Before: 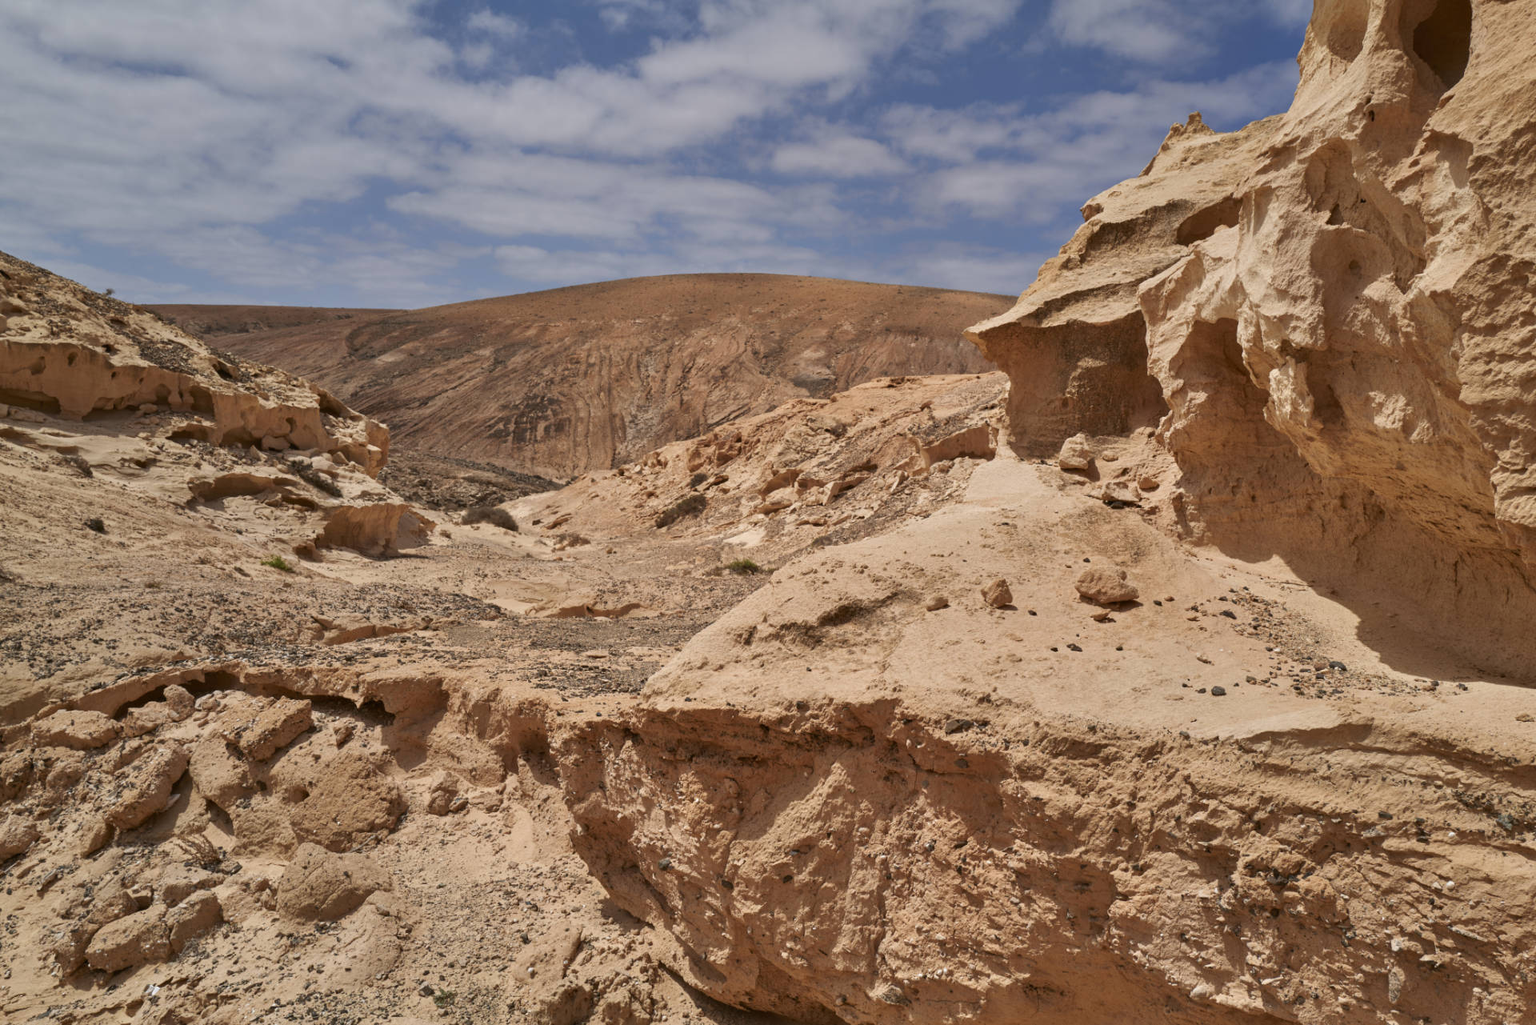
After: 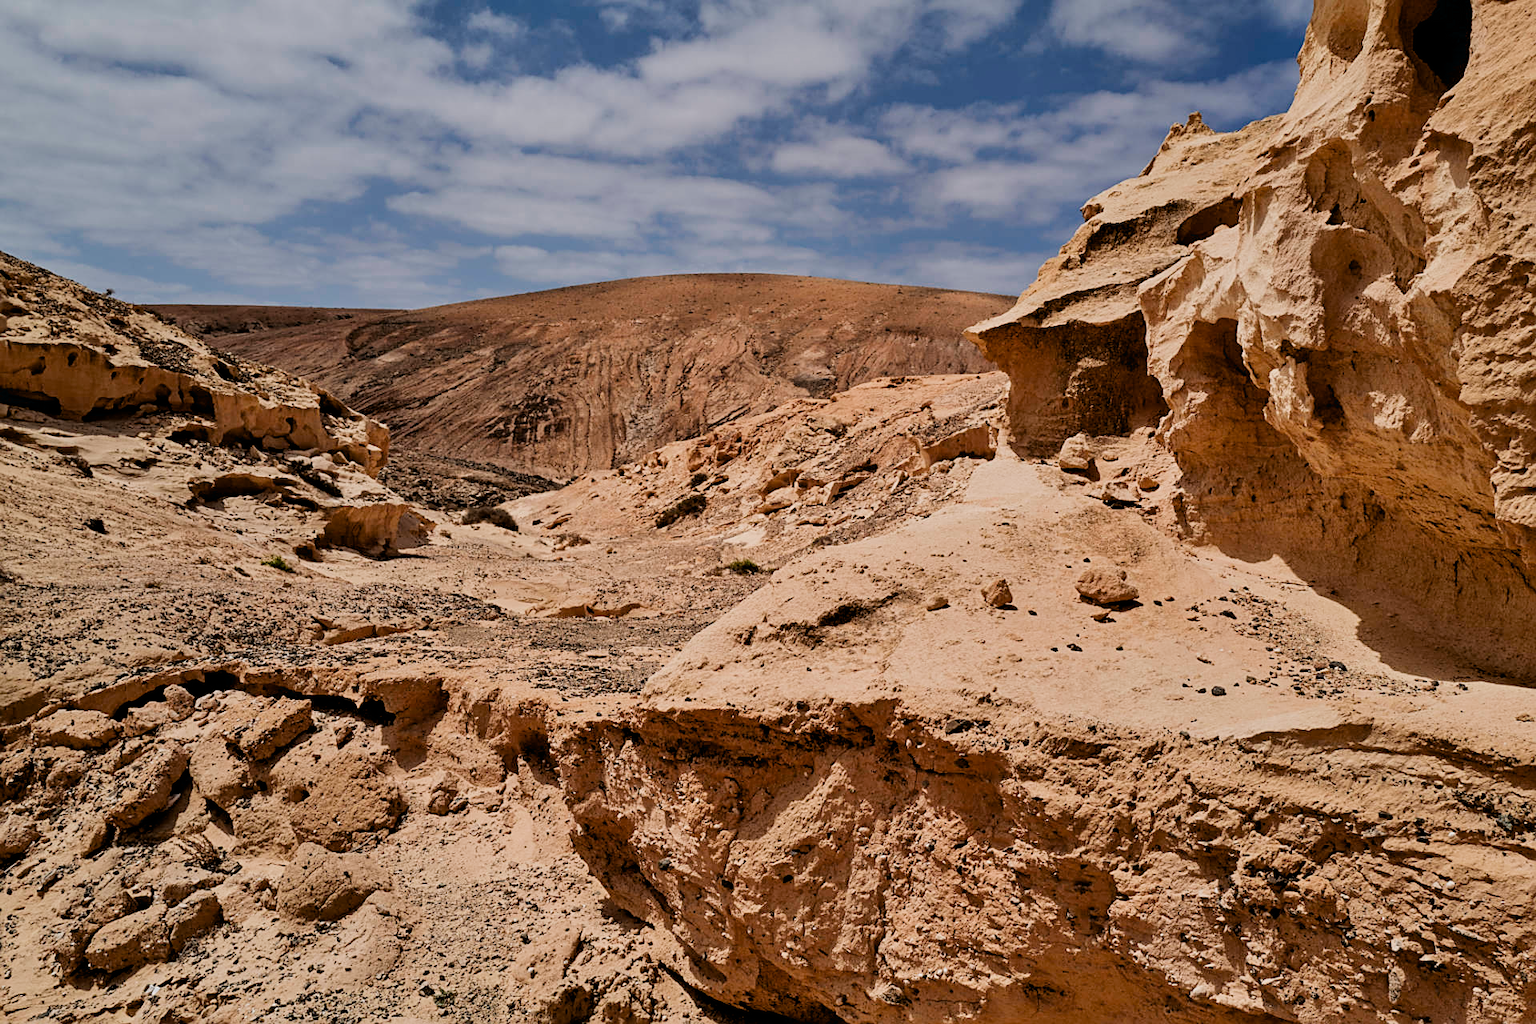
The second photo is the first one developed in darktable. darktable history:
exposure: black level correction 0.016, exposure -0.009 EV, compensate highlight preservation false
filmic rgb: black relative exposure -5 EV, hardness 2.88, contrast 1.3, highlights saturation mix -10%
color zones: curves: ch0 [(0, 0.5) (0.143, 0.5) (0.286, 0.5) (0.429, 0.495) (0.571, 0.437) (0.714, 0.44) (0.857, 0.496) (1, 0.5)]
bloom: size 3%, threshold 100%, strength 0%
sharpen: on, module defaults
